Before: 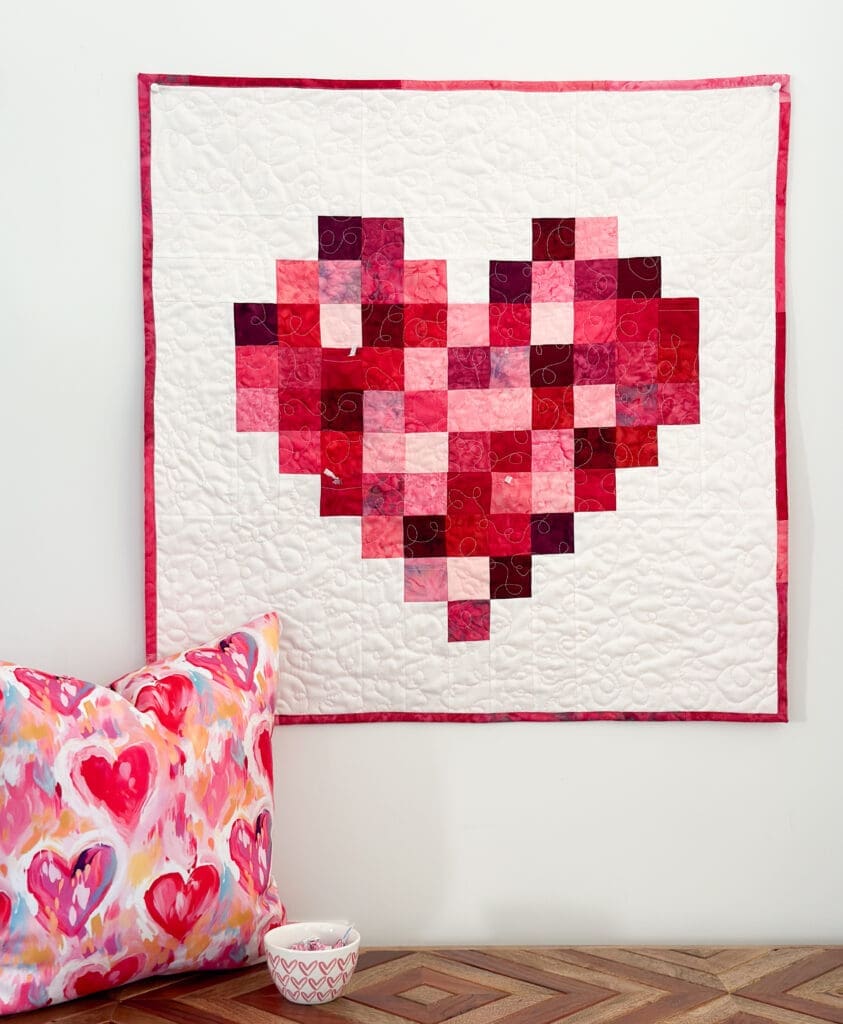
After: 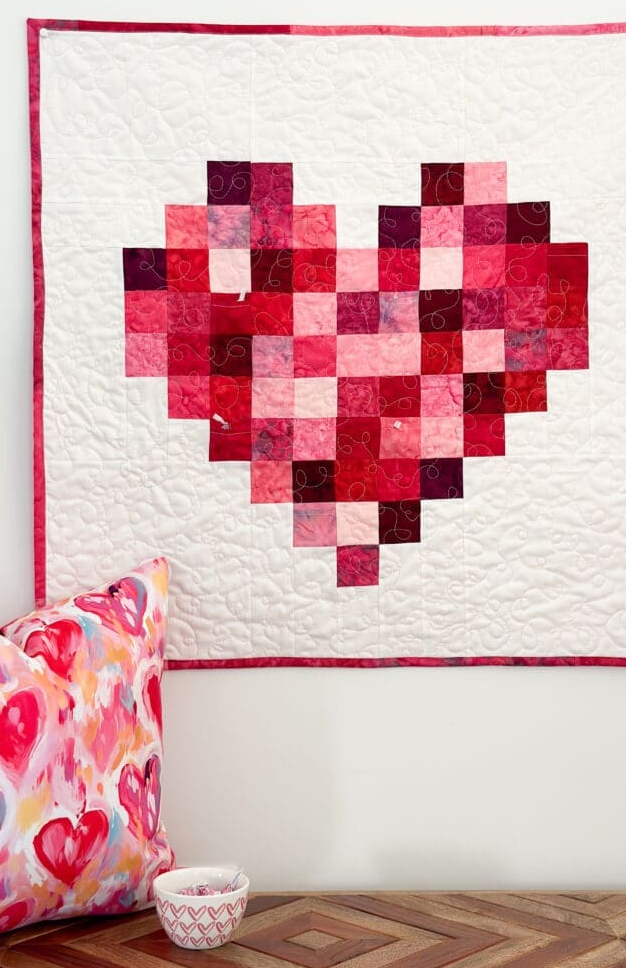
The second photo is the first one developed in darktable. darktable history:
crop and rotate: left 13.192%, top 5.422%, right 12.53%
